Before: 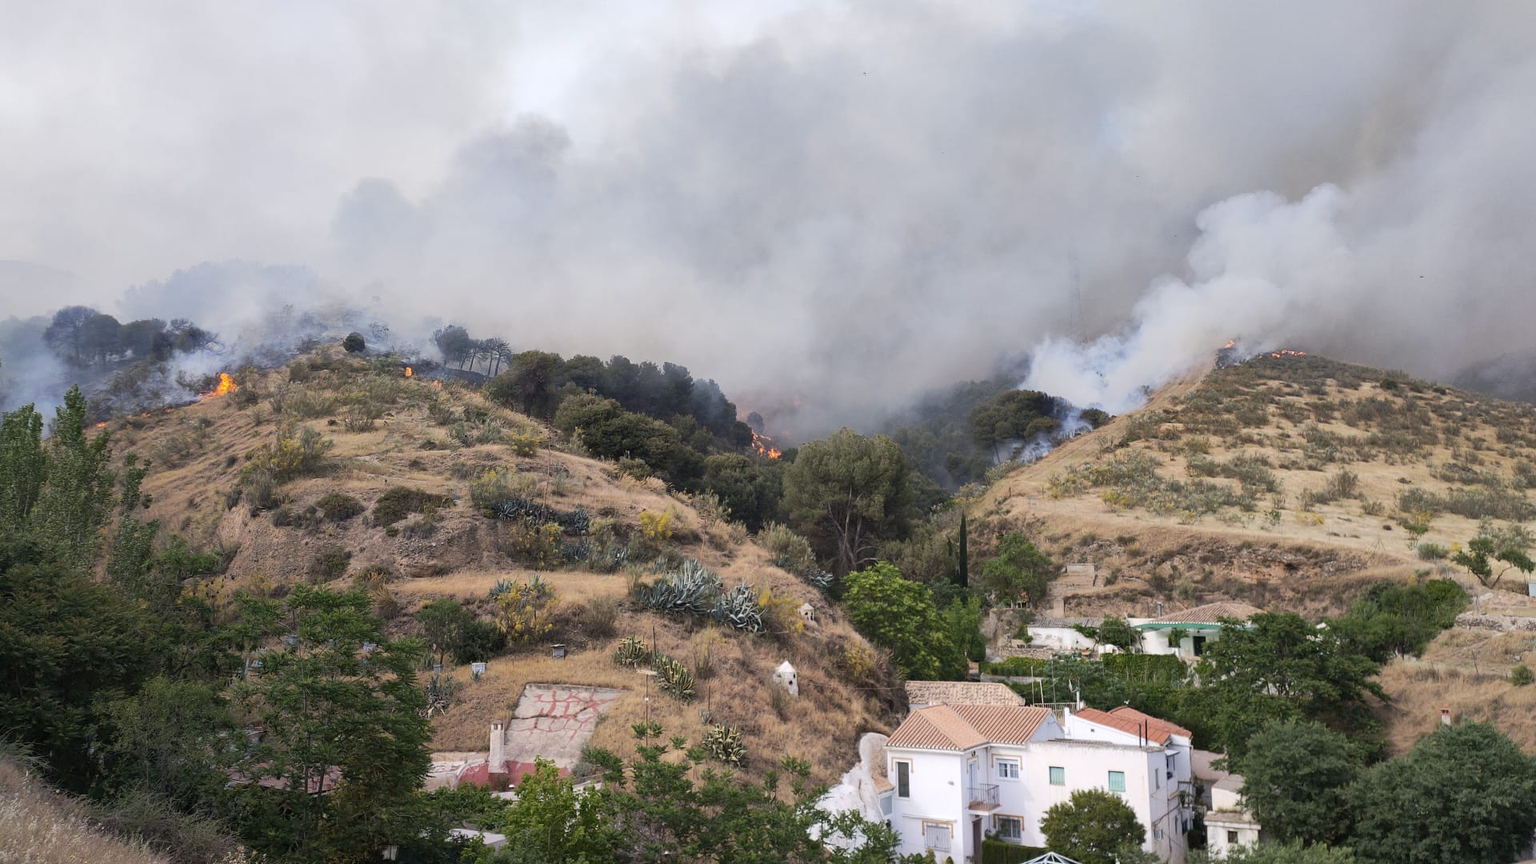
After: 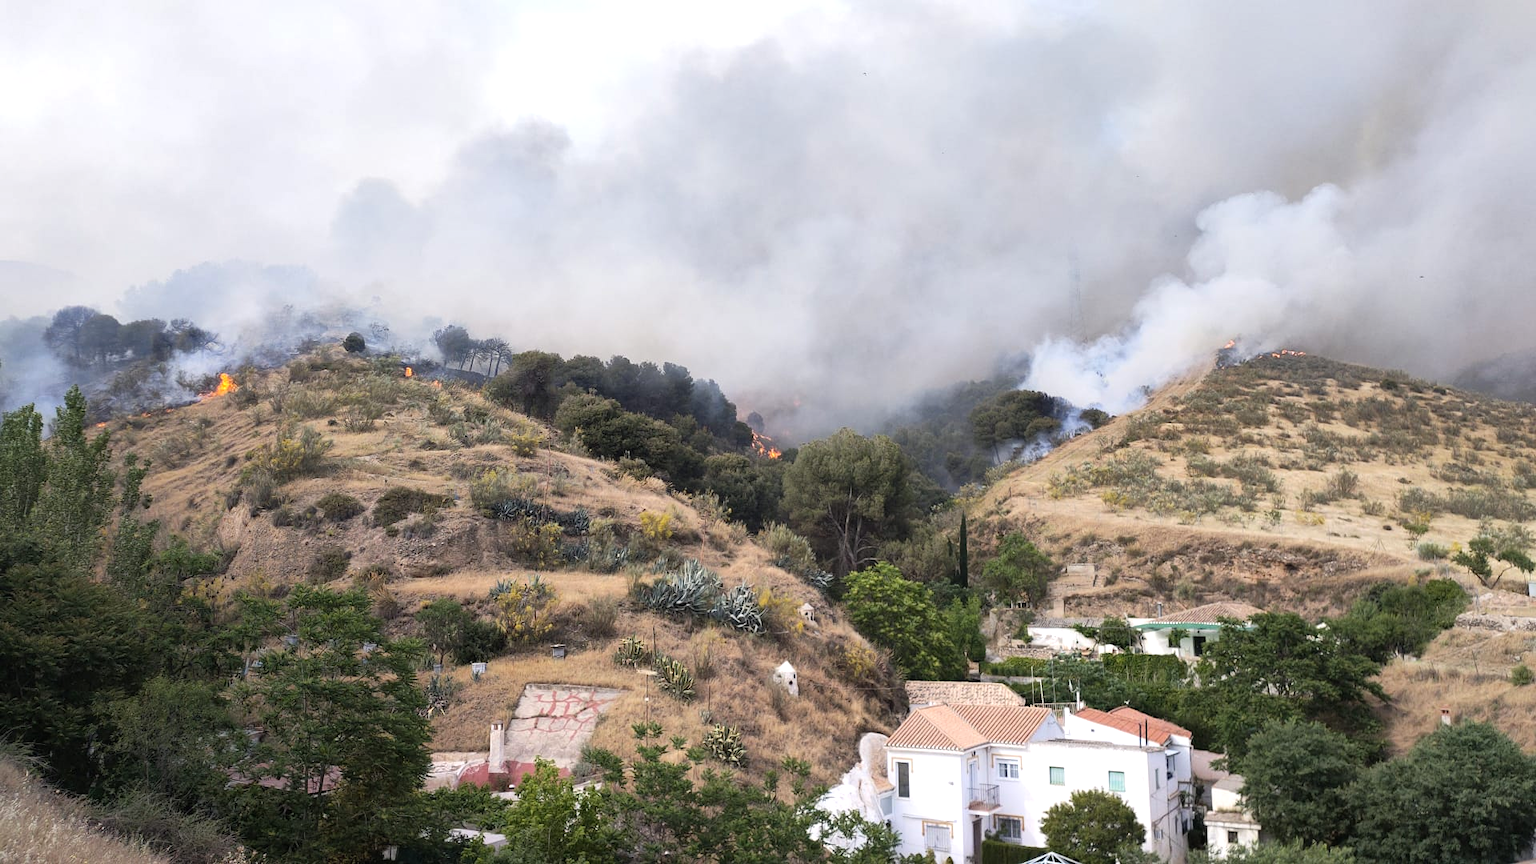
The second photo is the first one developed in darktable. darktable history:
tone equalizer: -8 EV -0.391 EV, -7 EV -0.365 EV, -6 EV -0.317 EV, -5 EV -0.201 EV, -3 EV 0.204 EV, -2 EV 0.342 EV, -1 EV 0.404 EV, +0 EV 0.394 EV
